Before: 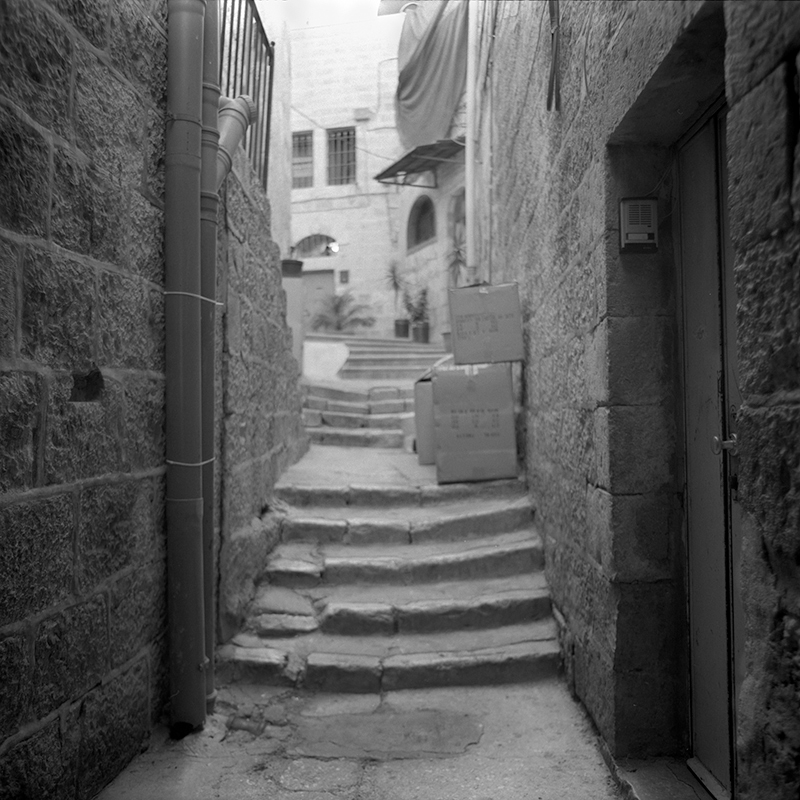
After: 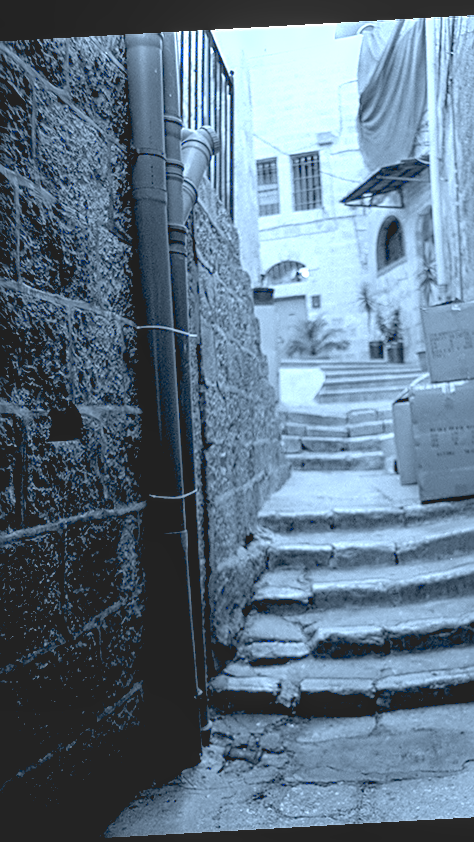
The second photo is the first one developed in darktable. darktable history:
crop: left 5.114%, right 38.589%
sharpen: on, module defaults
exposure: black level correction 0.04, exposure 0.5 EV, compensate highlight preservation false
tone curve: curves: ch0 [(0, 0.137) (1, 1)], color space Lab, linked channels, preserve colors none
local contrast: on, module defaults
rotate and perspective: rotation -3.18°, automatic cropping off
color calibration: x 0.396, y 0.386, temperature 3669 K
